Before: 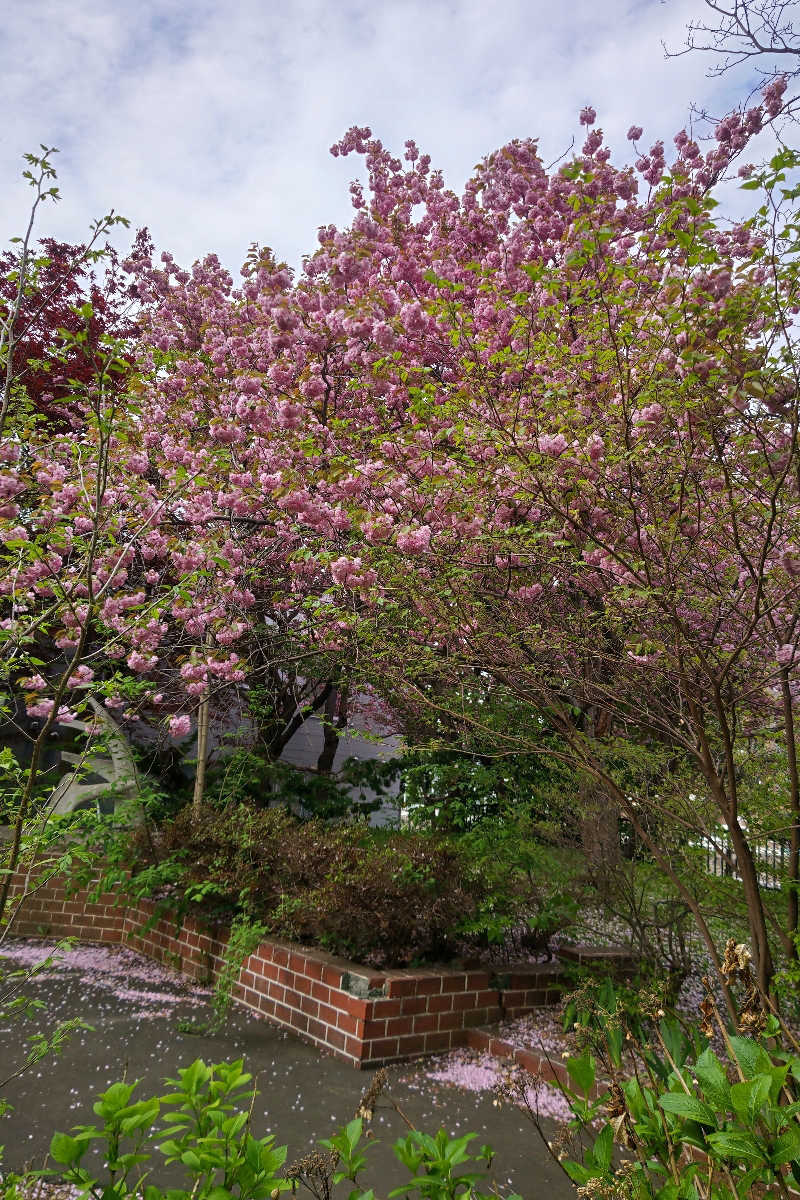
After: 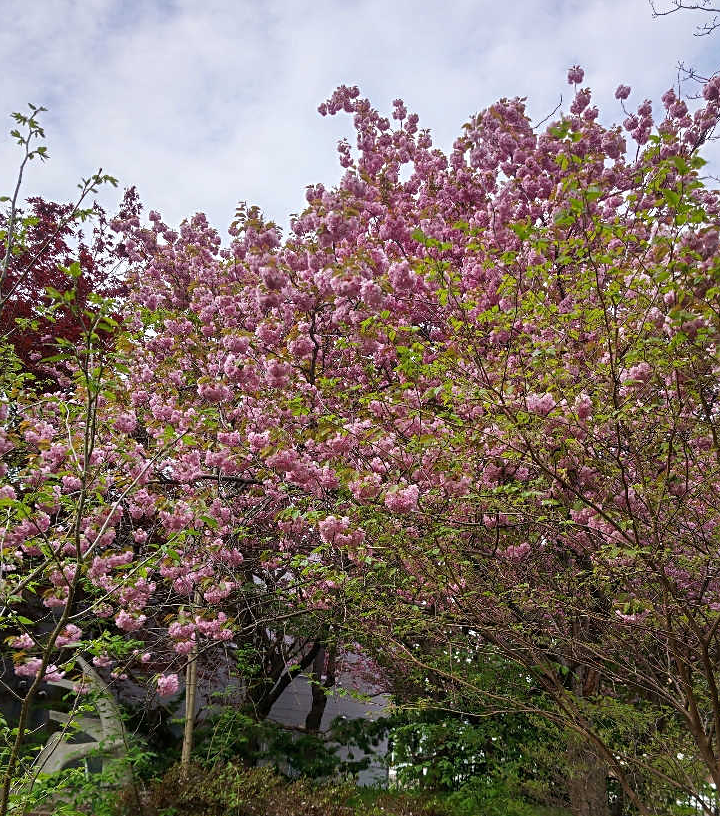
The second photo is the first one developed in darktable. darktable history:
sharpen: amount 0.2
crop: left 1.509%, top 3.452%, right 7.696%, bottom 28.452%
